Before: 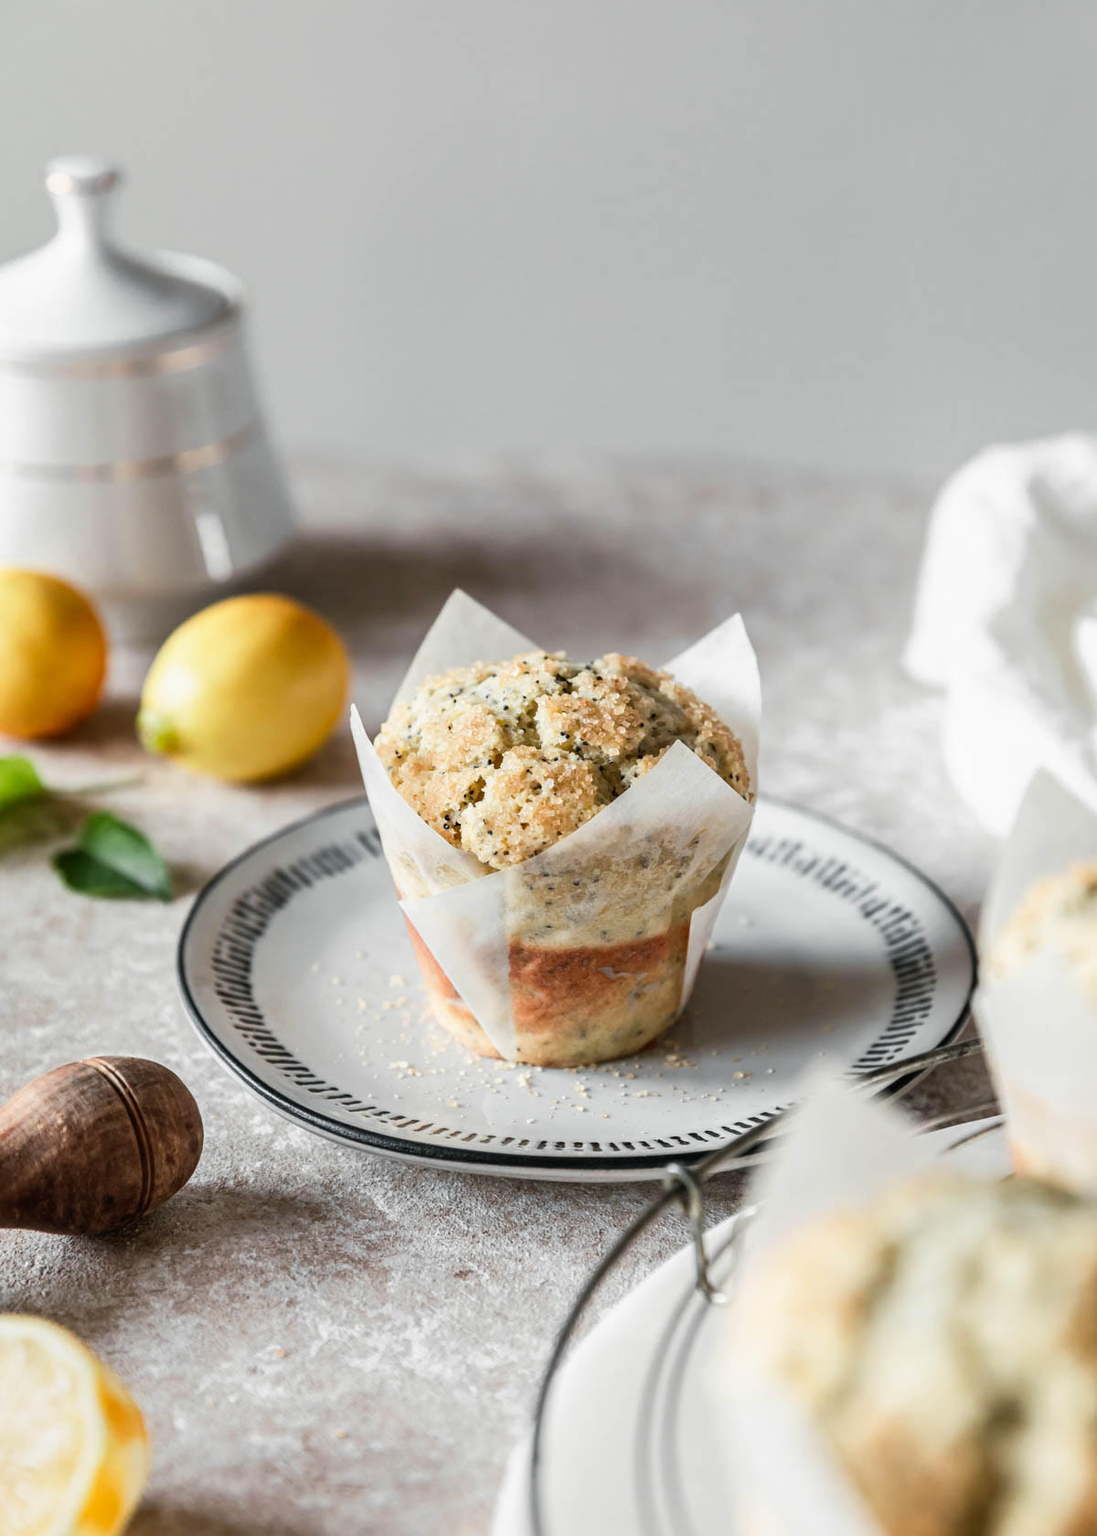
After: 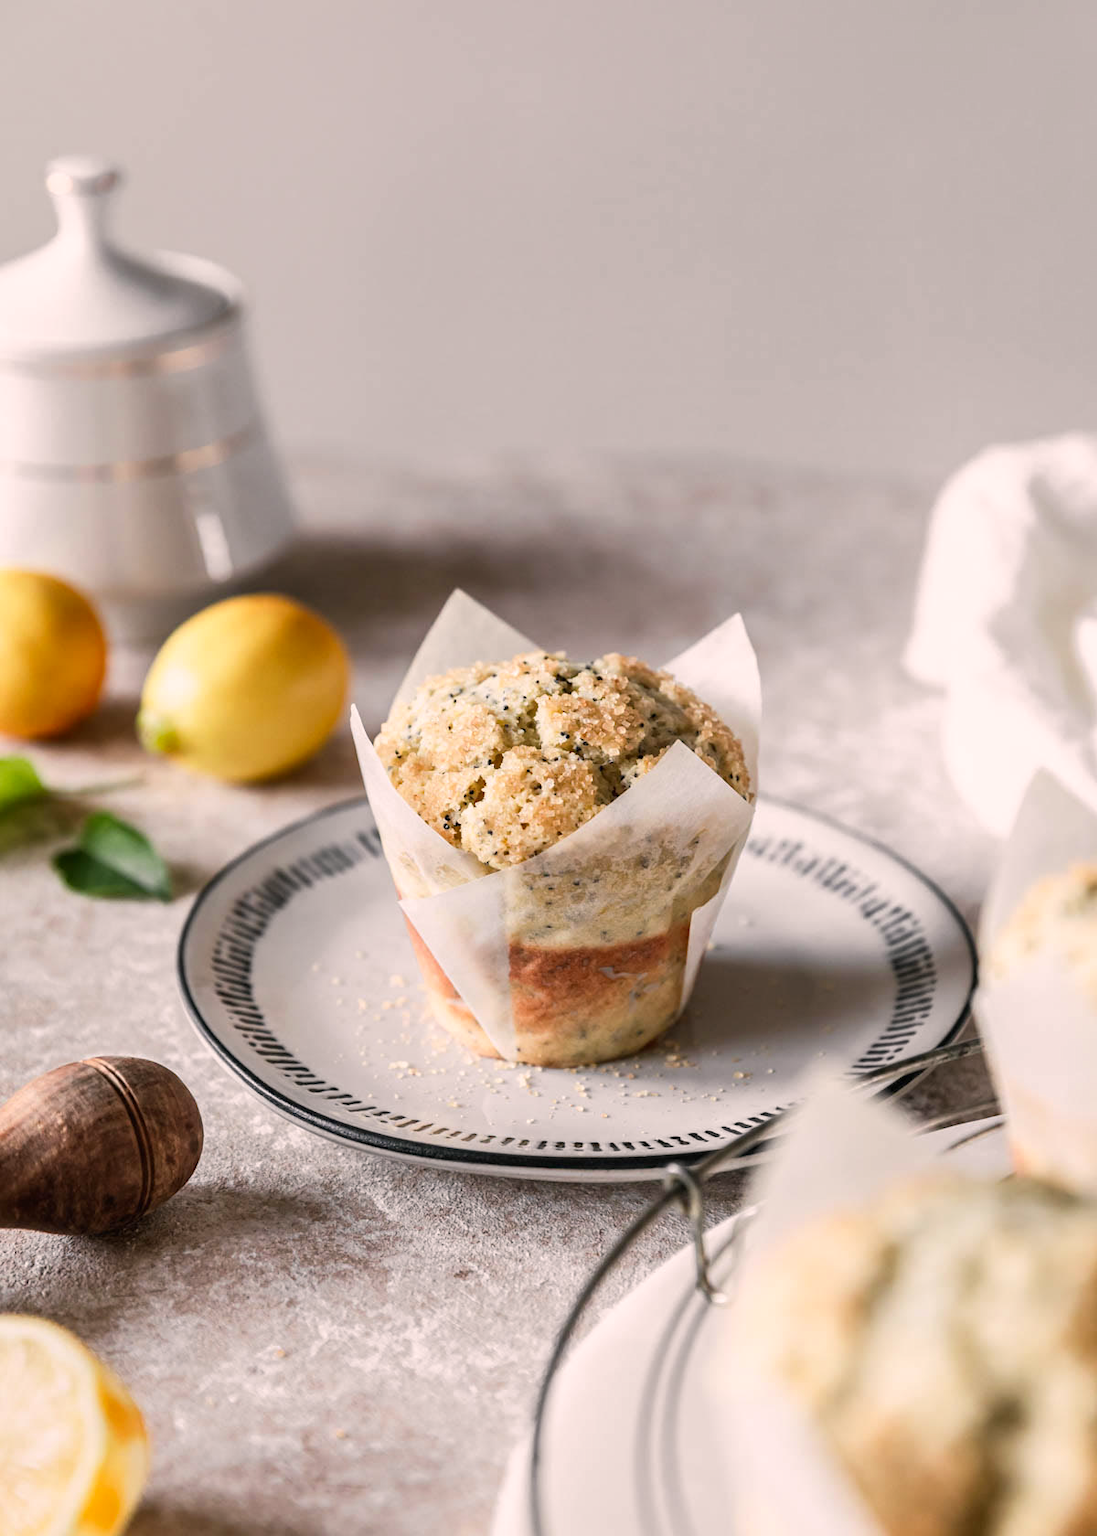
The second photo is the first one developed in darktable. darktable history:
color correction: highlights a* 7.5, highlights b* 4.27
